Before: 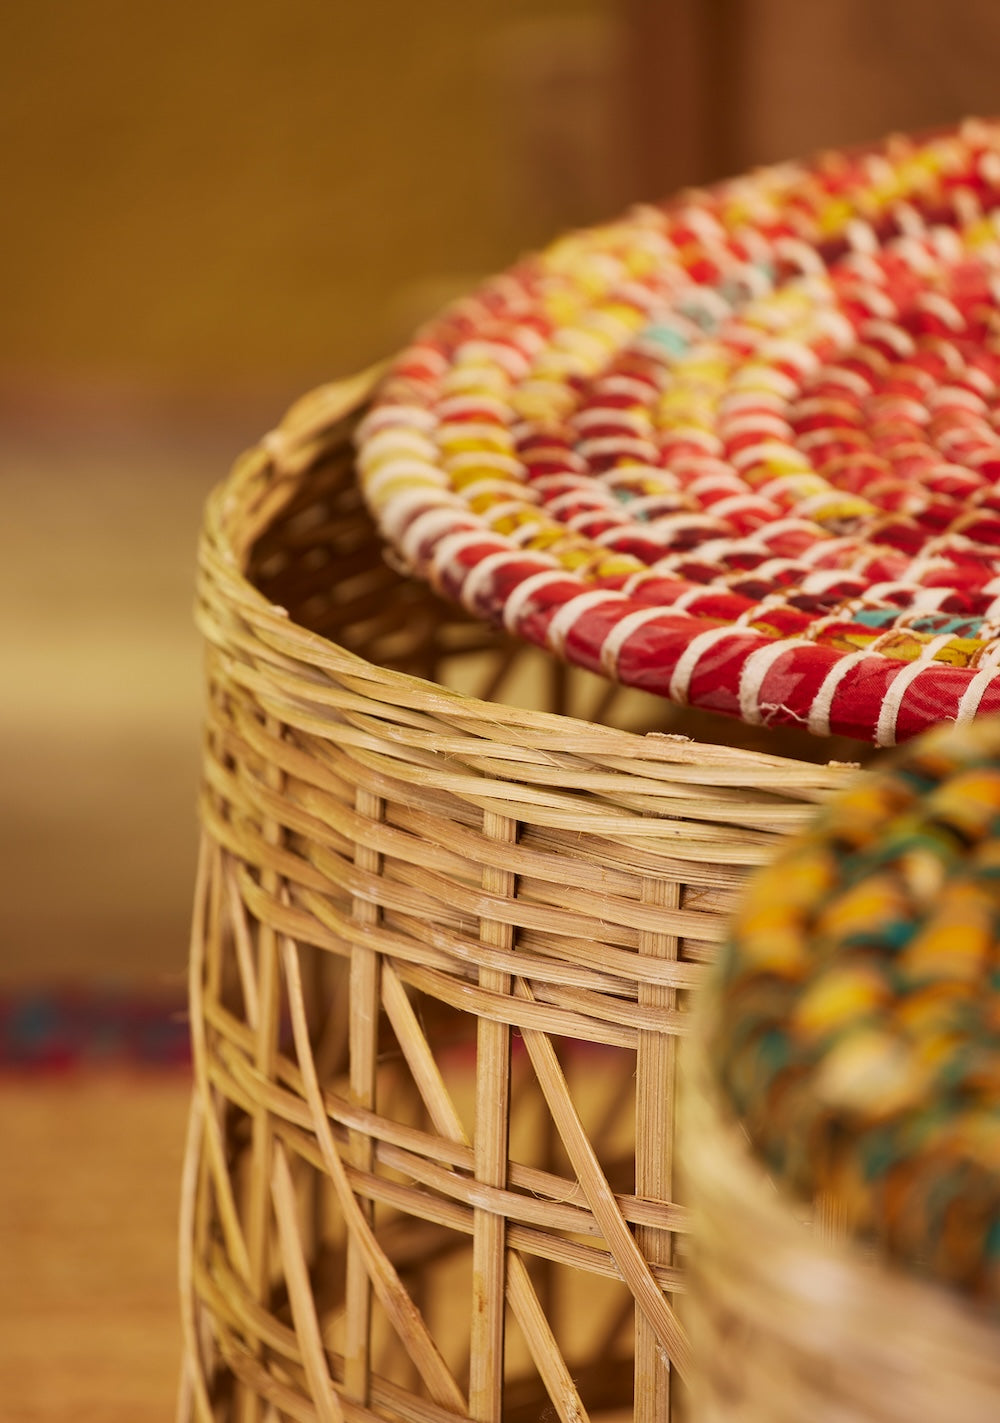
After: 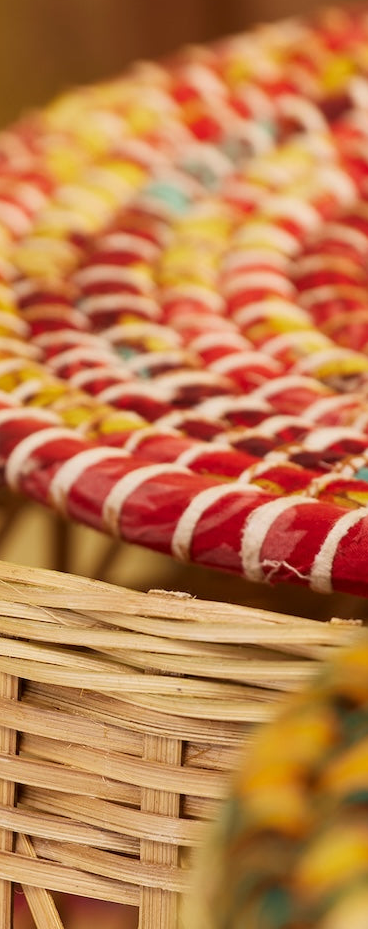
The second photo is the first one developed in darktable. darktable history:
crop and rotate: left 49.88%, top 10.115%, right 13.28%, bottom 24.562%
